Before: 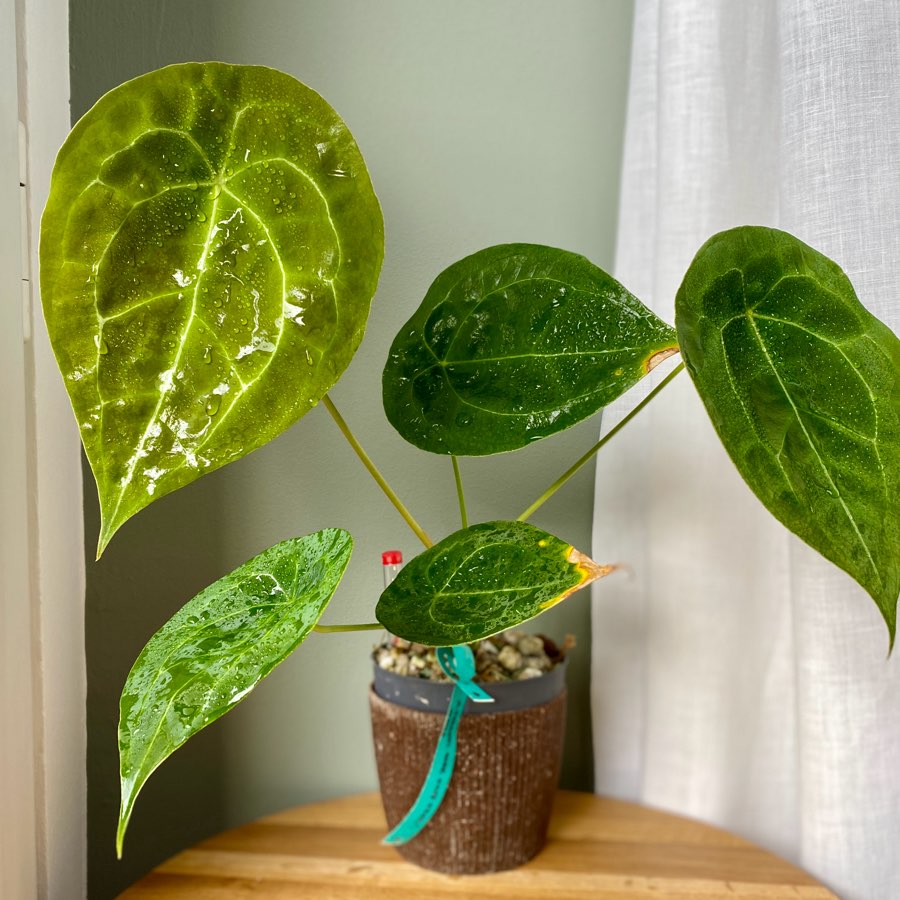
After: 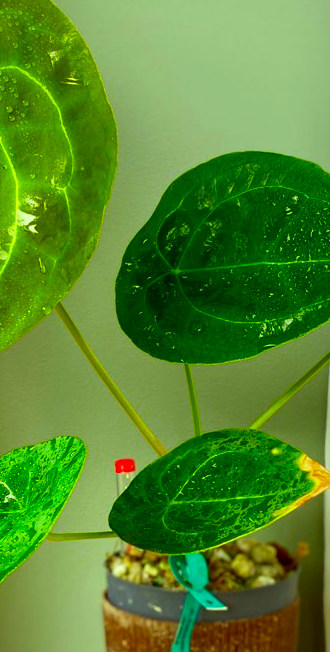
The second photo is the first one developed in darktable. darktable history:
crop and rotate: left 29.747%, top 10.324%, right 33.569%, bottom 17.227%
color correction: highlights a* -10.78, highlights b* 9.95, saturation 1.71
